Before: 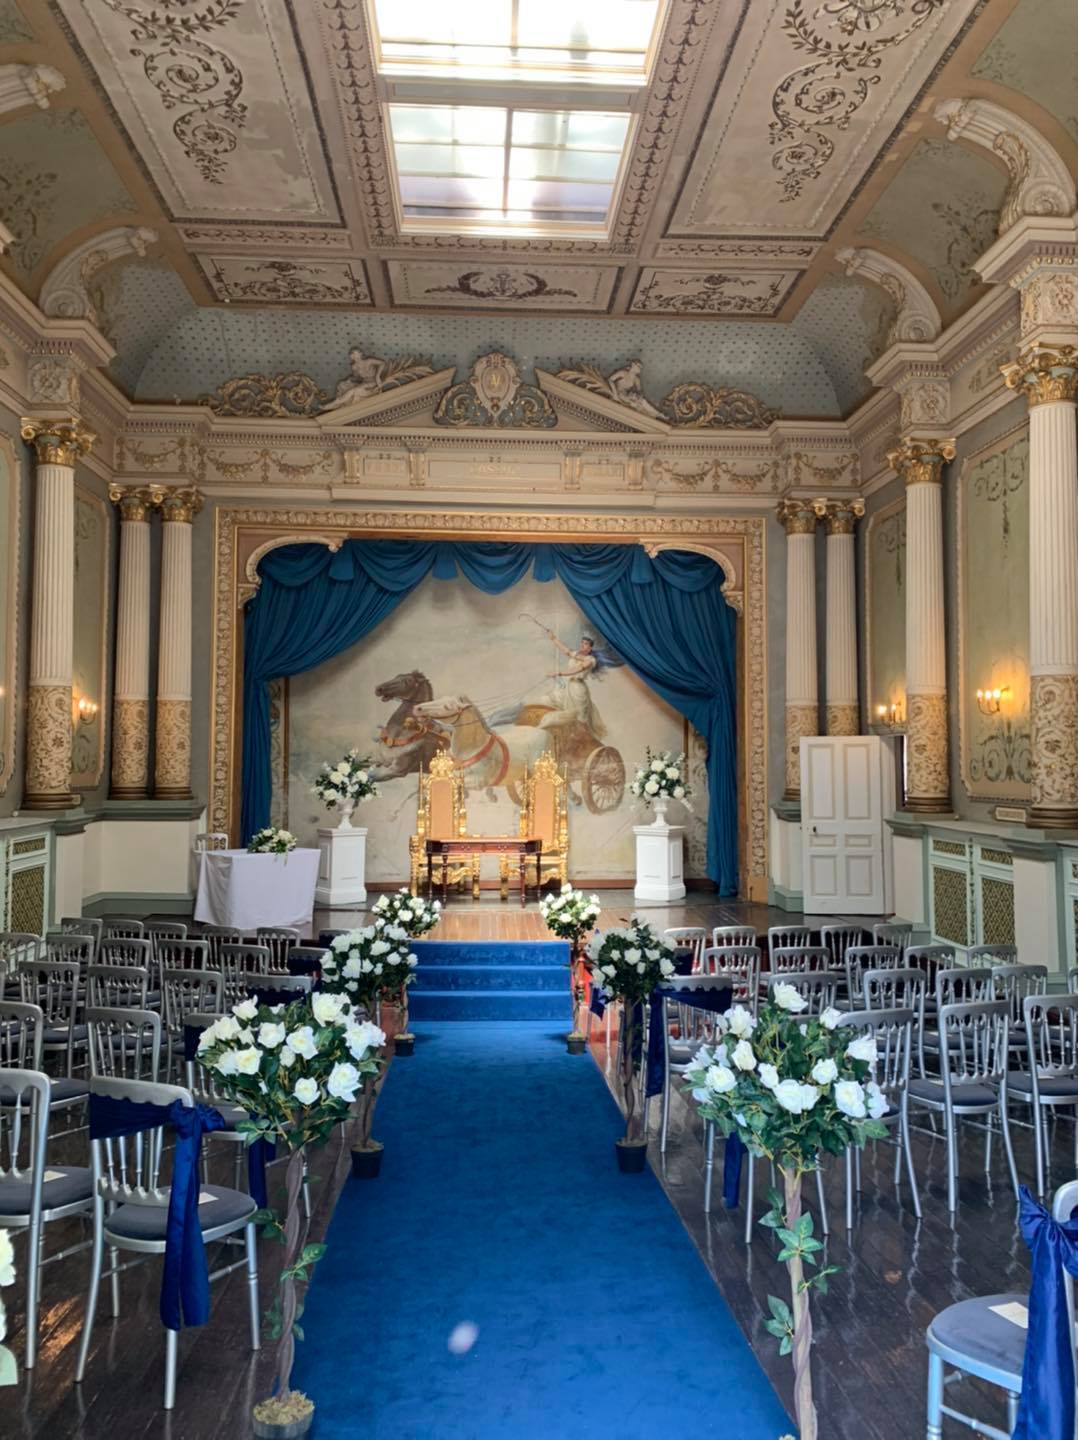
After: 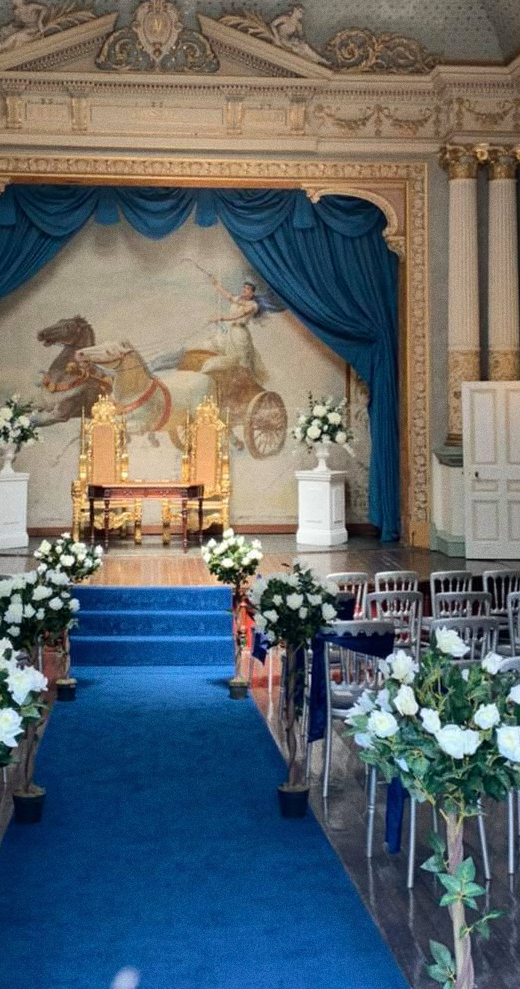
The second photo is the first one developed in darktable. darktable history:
crop: left 31.379%, top 24.658%, right 20.326%, bottom 6.628%
grain: on, module defaults
